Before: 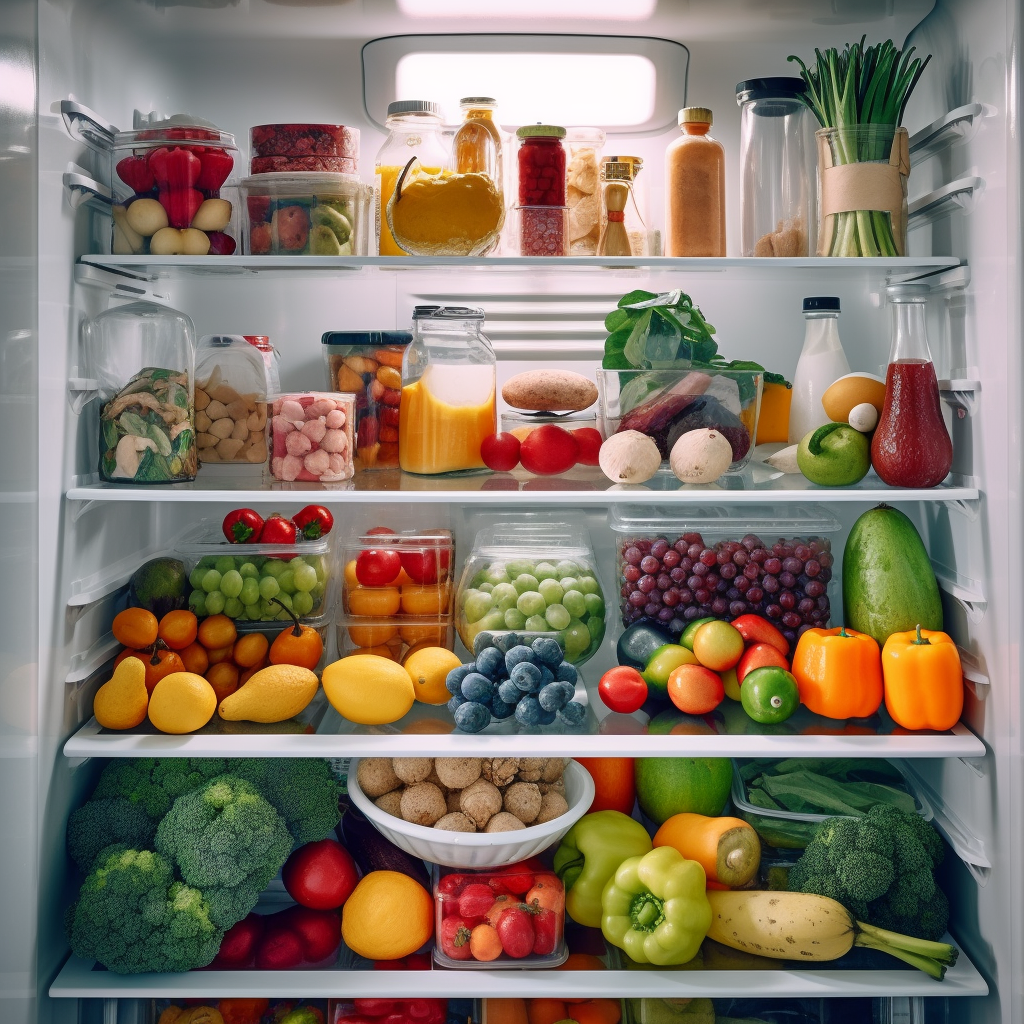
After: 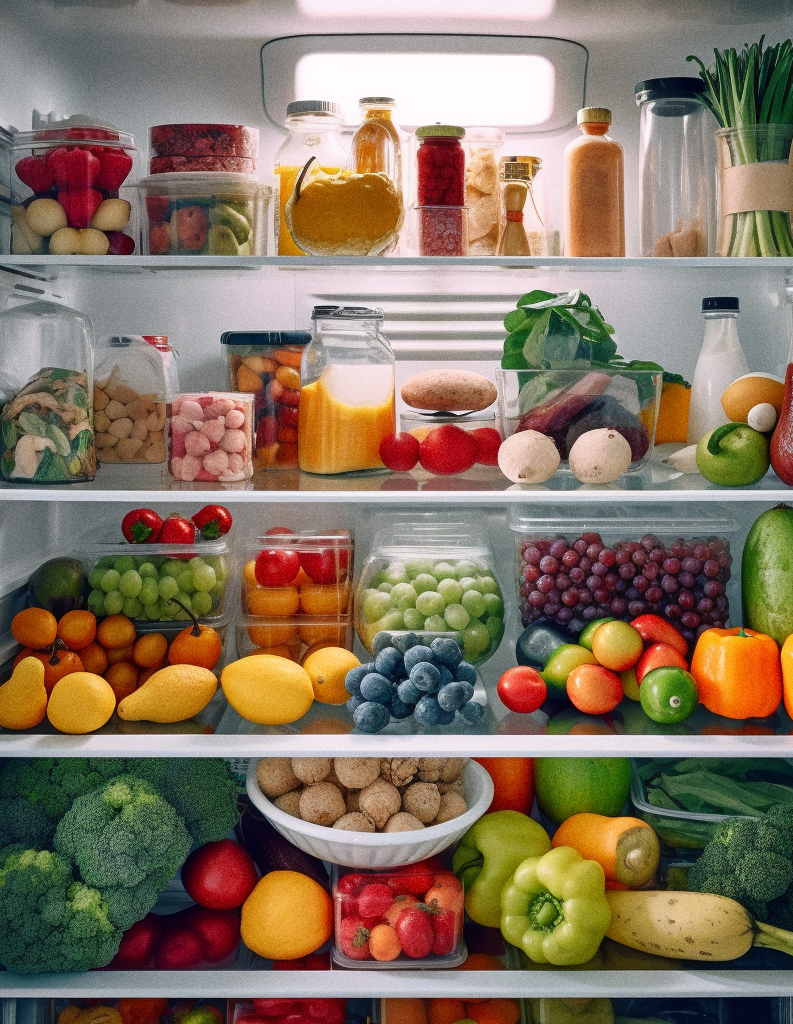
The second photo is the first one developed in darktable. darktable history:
crop: left 9.88%, right 12.664%
exposure: compensate exposure bias true, compensate highlight preservation false
grain: coarseness 3.21 ISO
